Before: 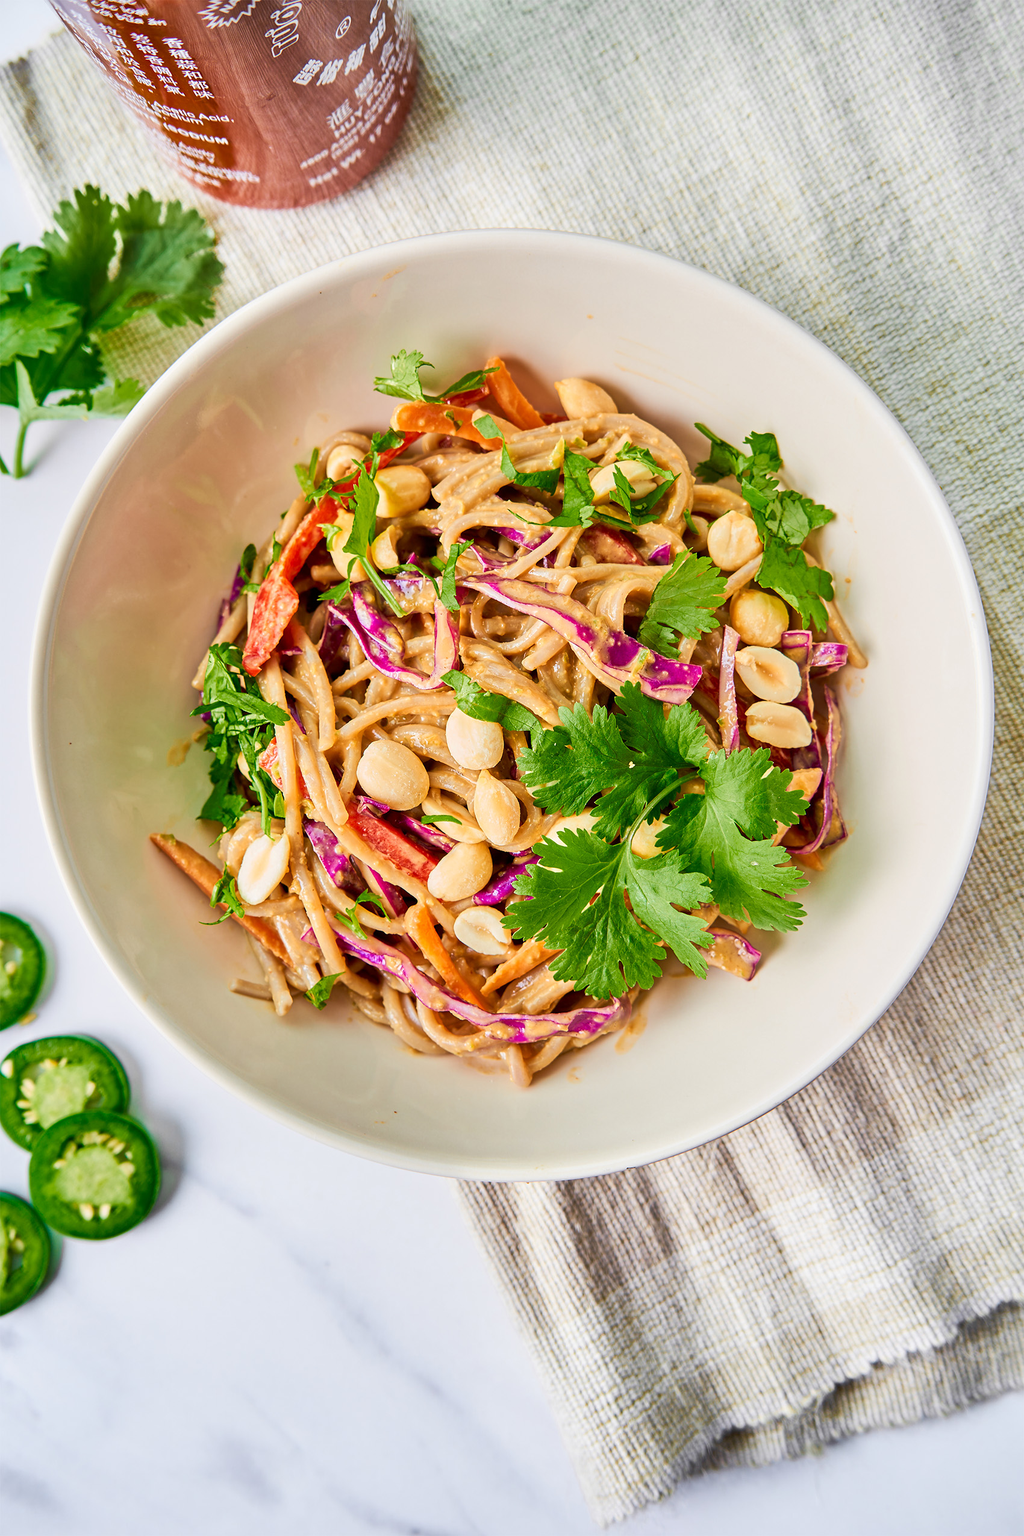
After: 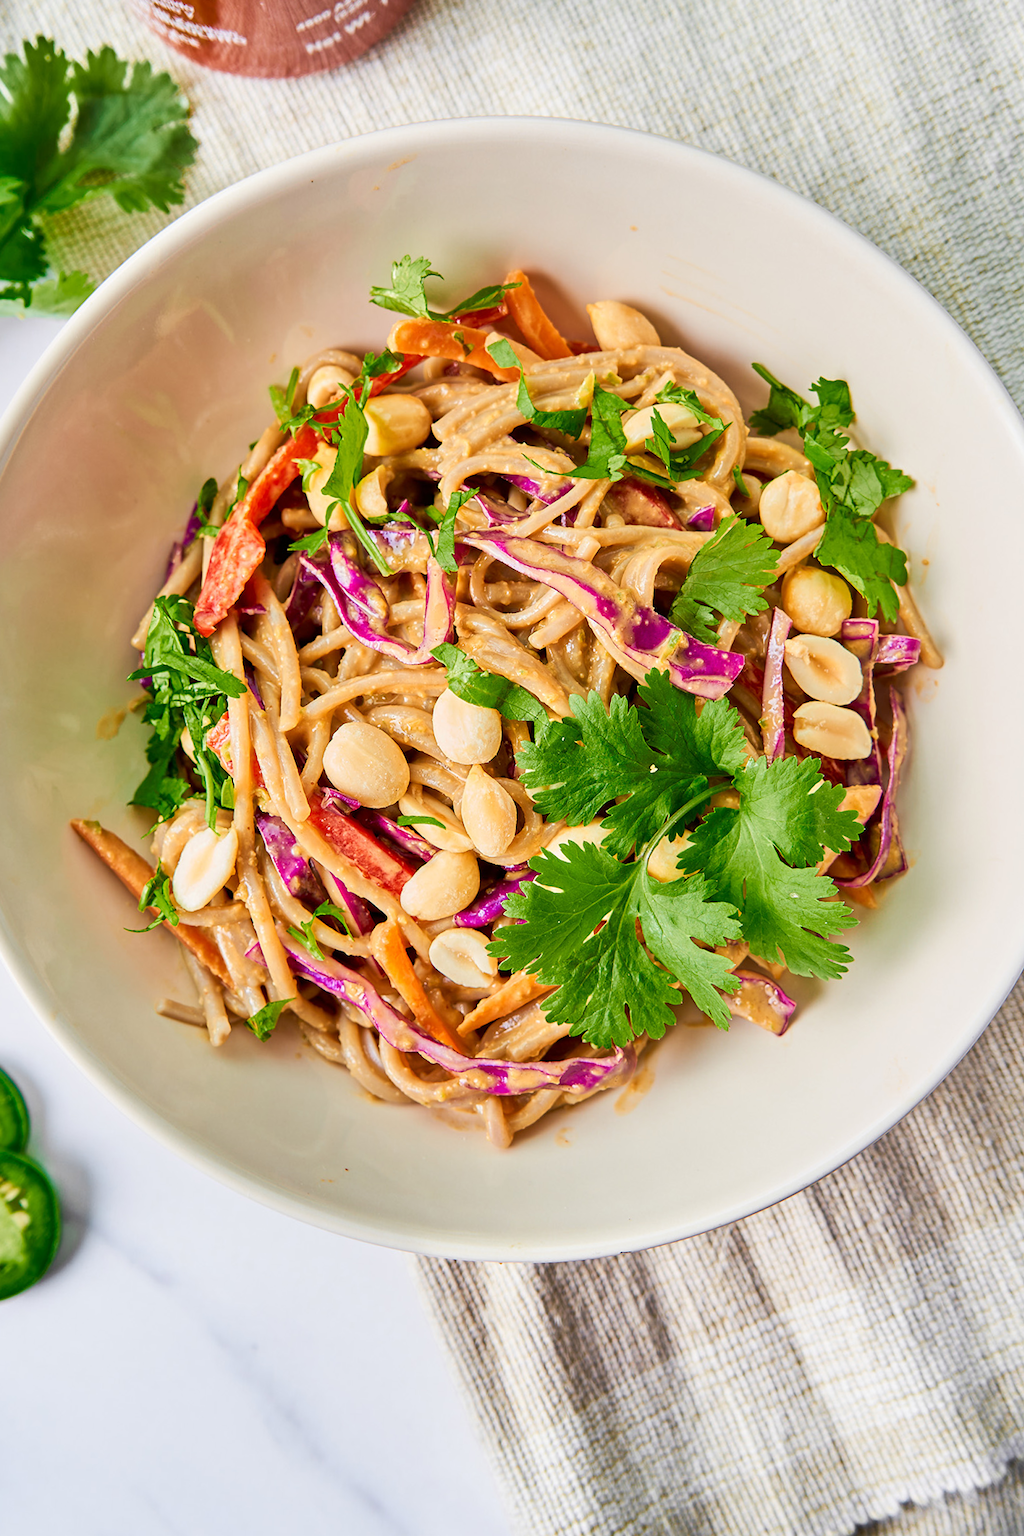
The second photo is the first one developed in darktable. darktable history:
crop and rotate: angle -3.22°, left 5.192%, top 5.193%, right 4.64%, bottom 4.678%
